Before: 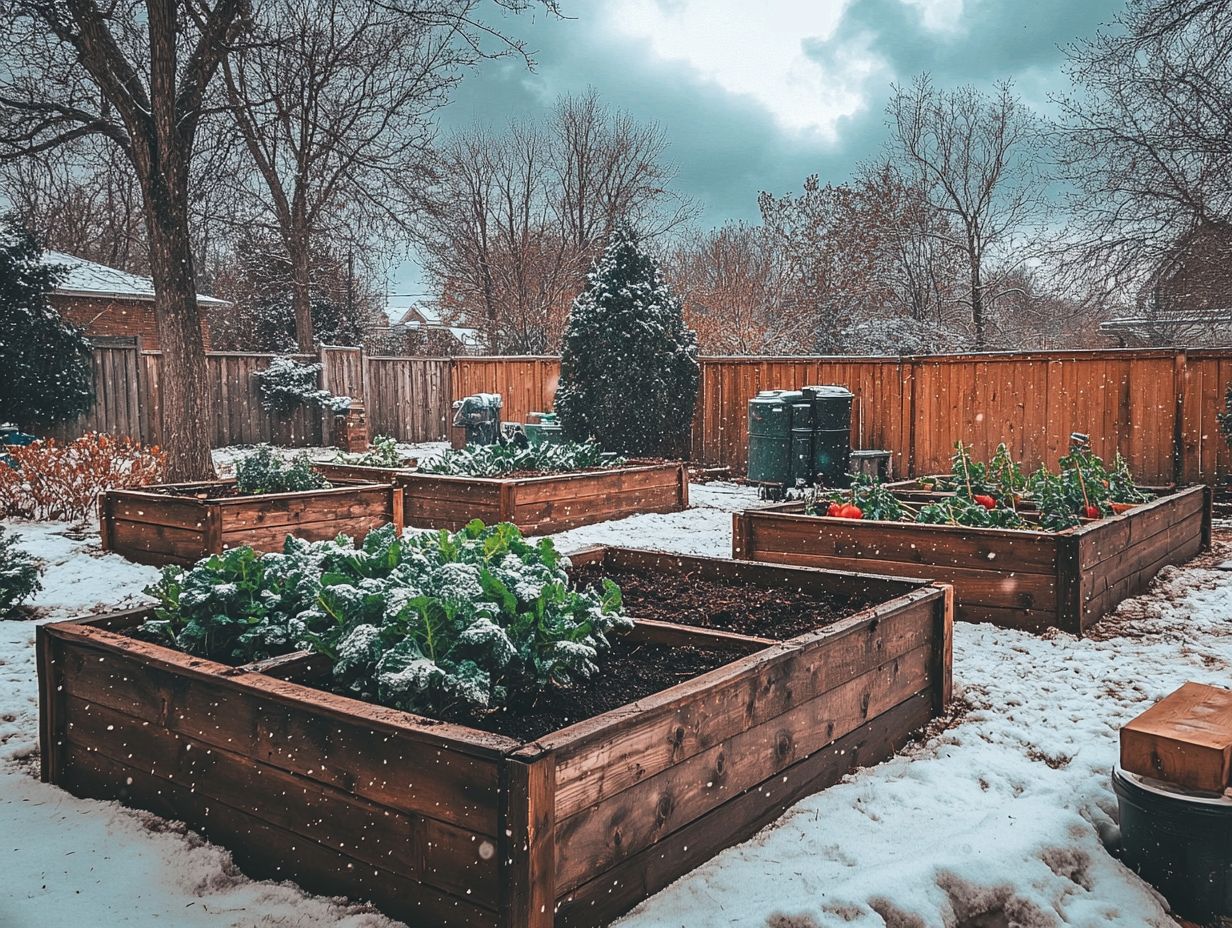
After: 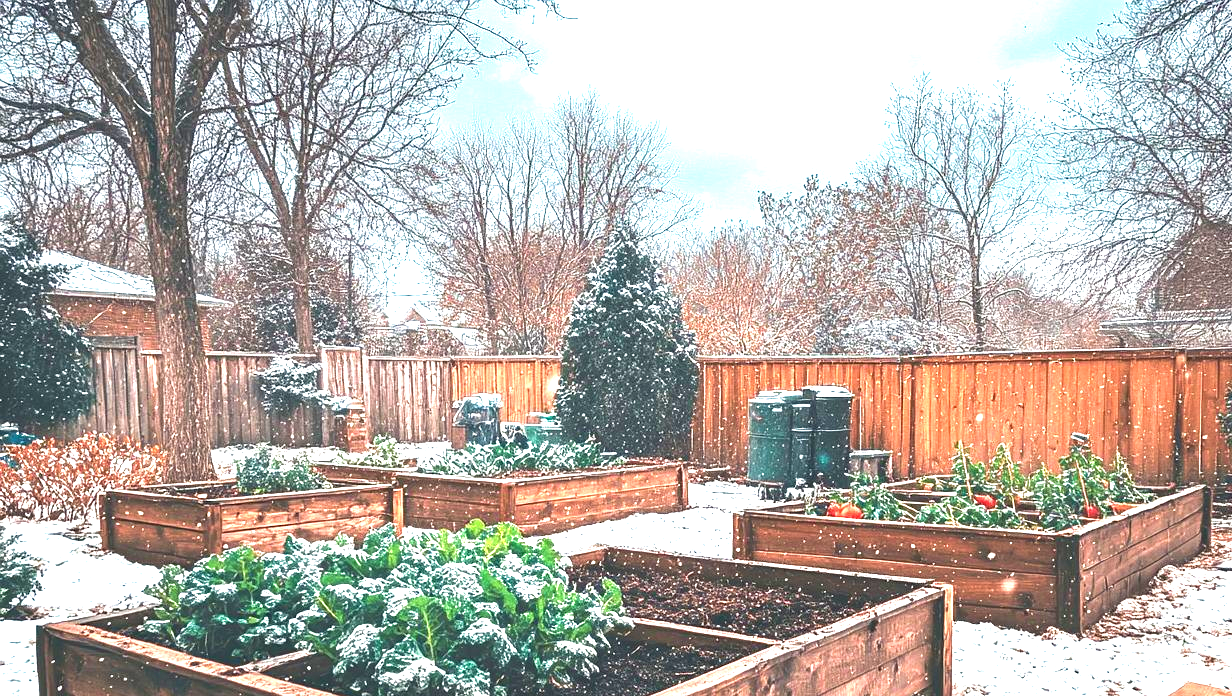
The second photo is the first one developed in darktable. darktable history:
exposure: black level correction 0, exposure 1.741 EV, compensate exposure bias true, compensate highlight preservation false
velvia: on, module defaults
crop: bottom 24.967%
